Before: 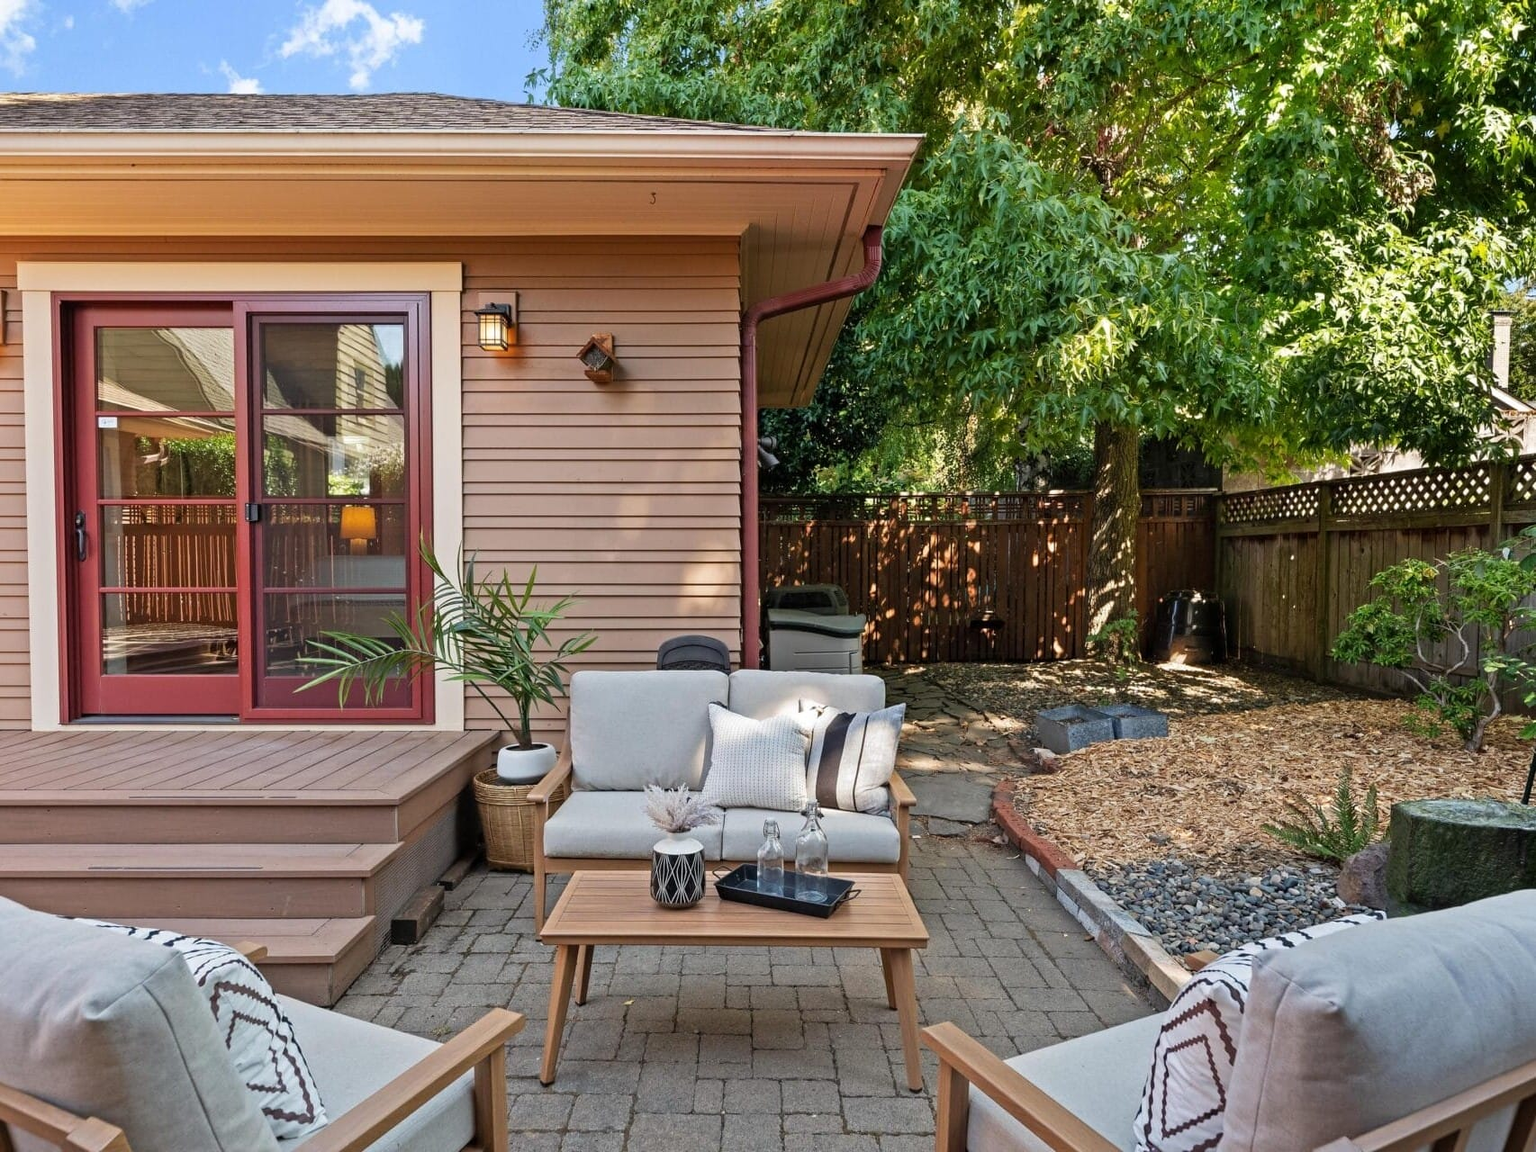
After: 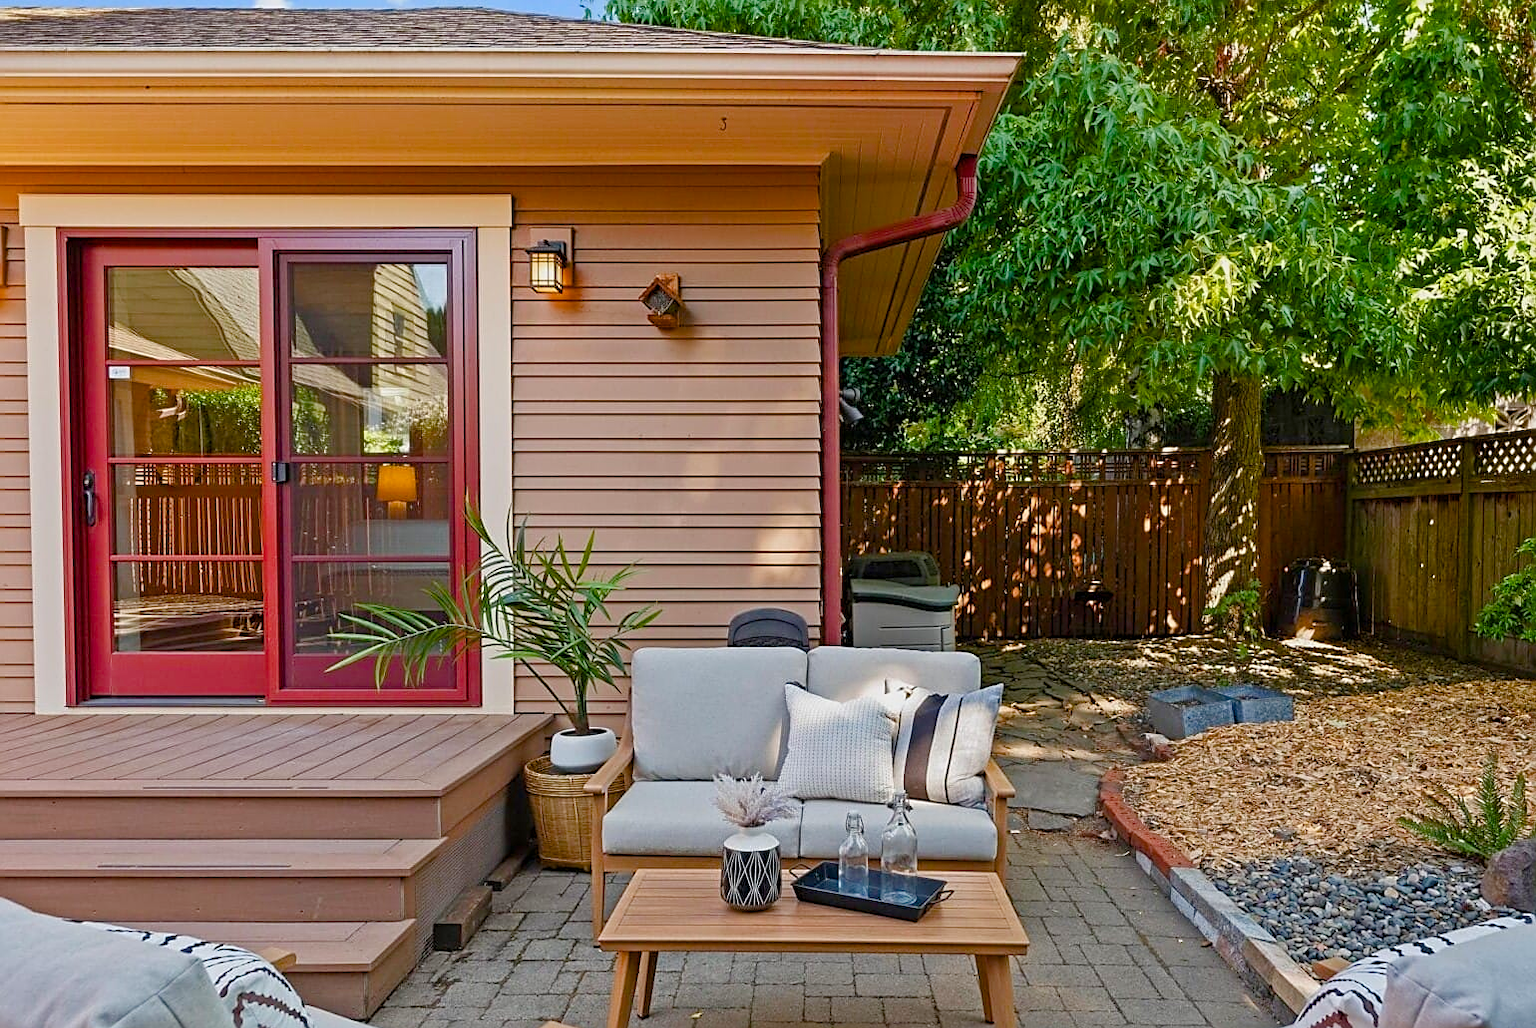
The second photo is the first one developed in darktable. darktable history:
sharpen: on, module defaults
color balance rgb: linear chroma grading › global chroma 9.837%, perceptual saturation grading › global saturation 20%, perceptual saturation grading › highlights -25.591%, perceptual saturation grading › shadows 49.497%, contrast -10.423%
crop: top 7.514%, right 9.694%, bottom 11.904%
